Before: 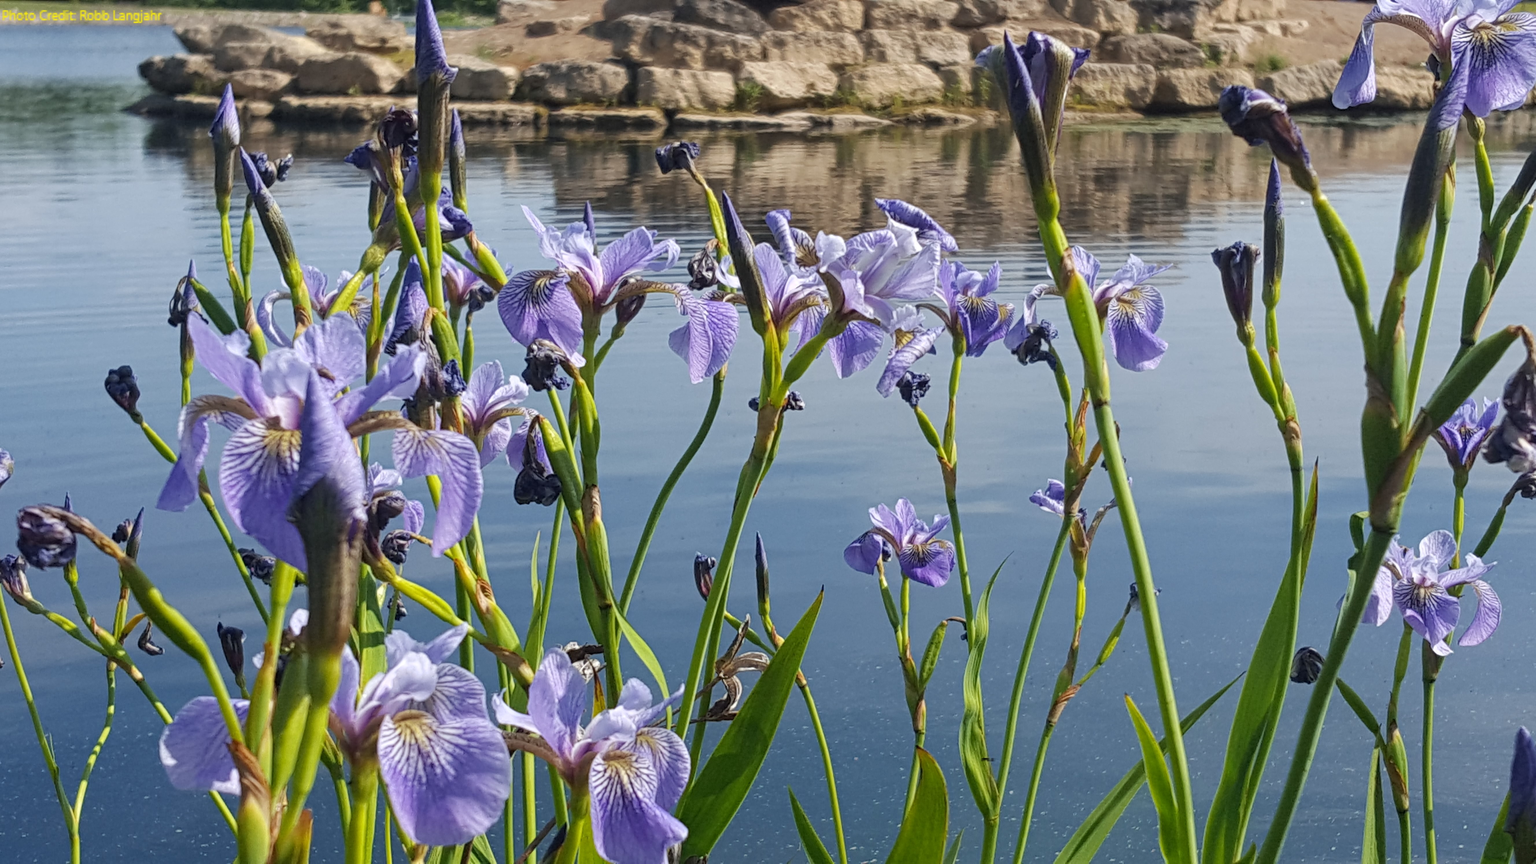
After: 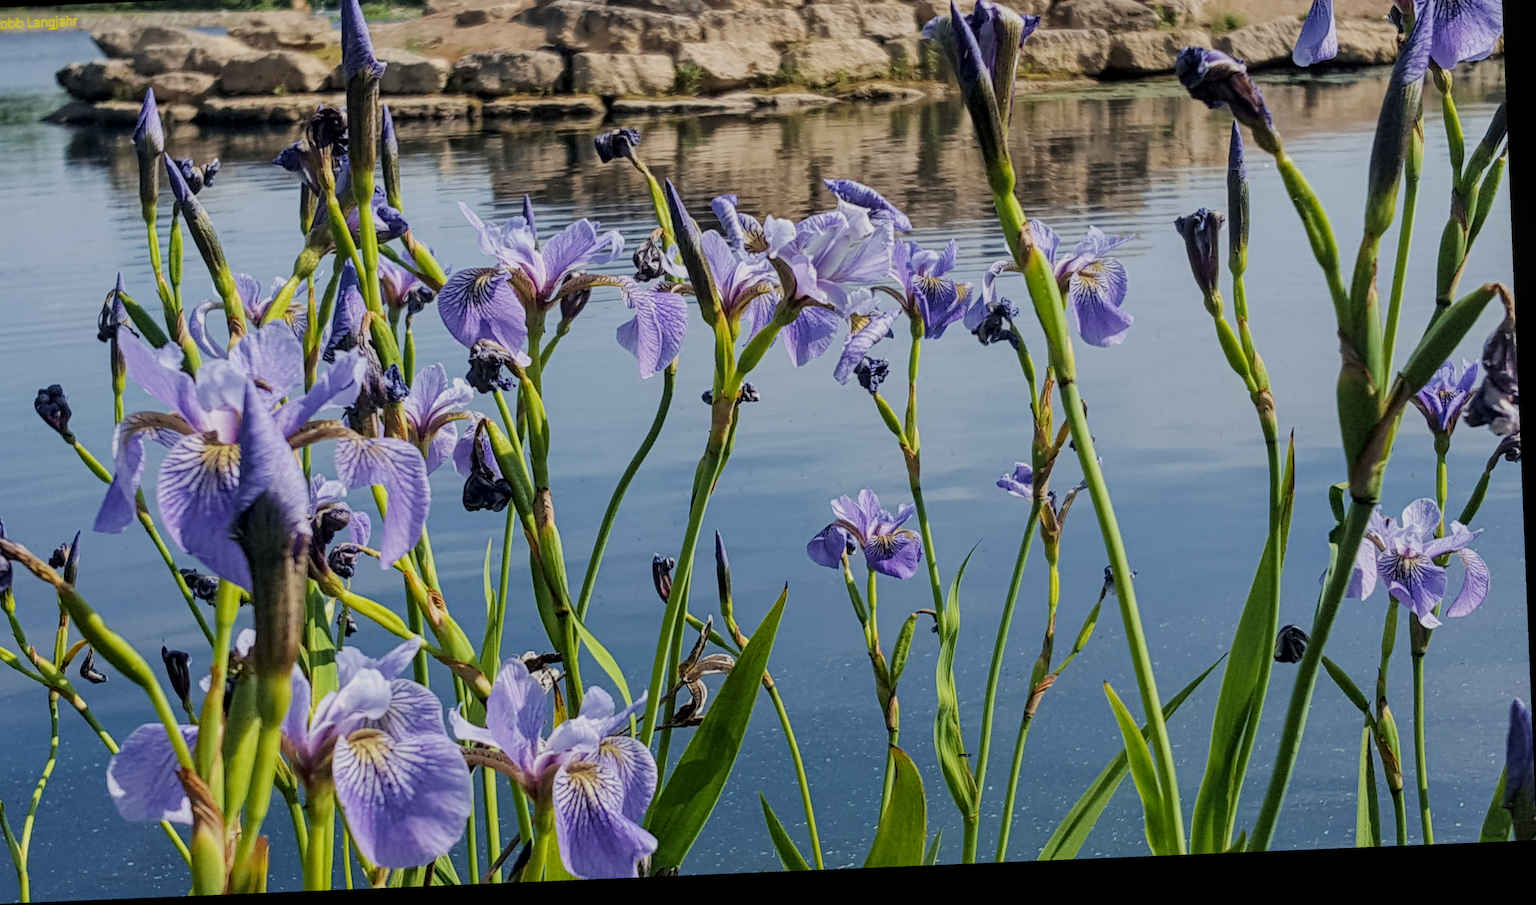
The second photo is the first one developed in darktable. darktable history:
local contrast: on, module defaults
velvia: strength 15.4%
filmic rgb: black relative exposure -8.54 EV, white relative exposure 5.52 EV, hardness 3.38, contrast 1.015
crop and rotate: angle 2.38°, left 5.586%, top 5.713%
